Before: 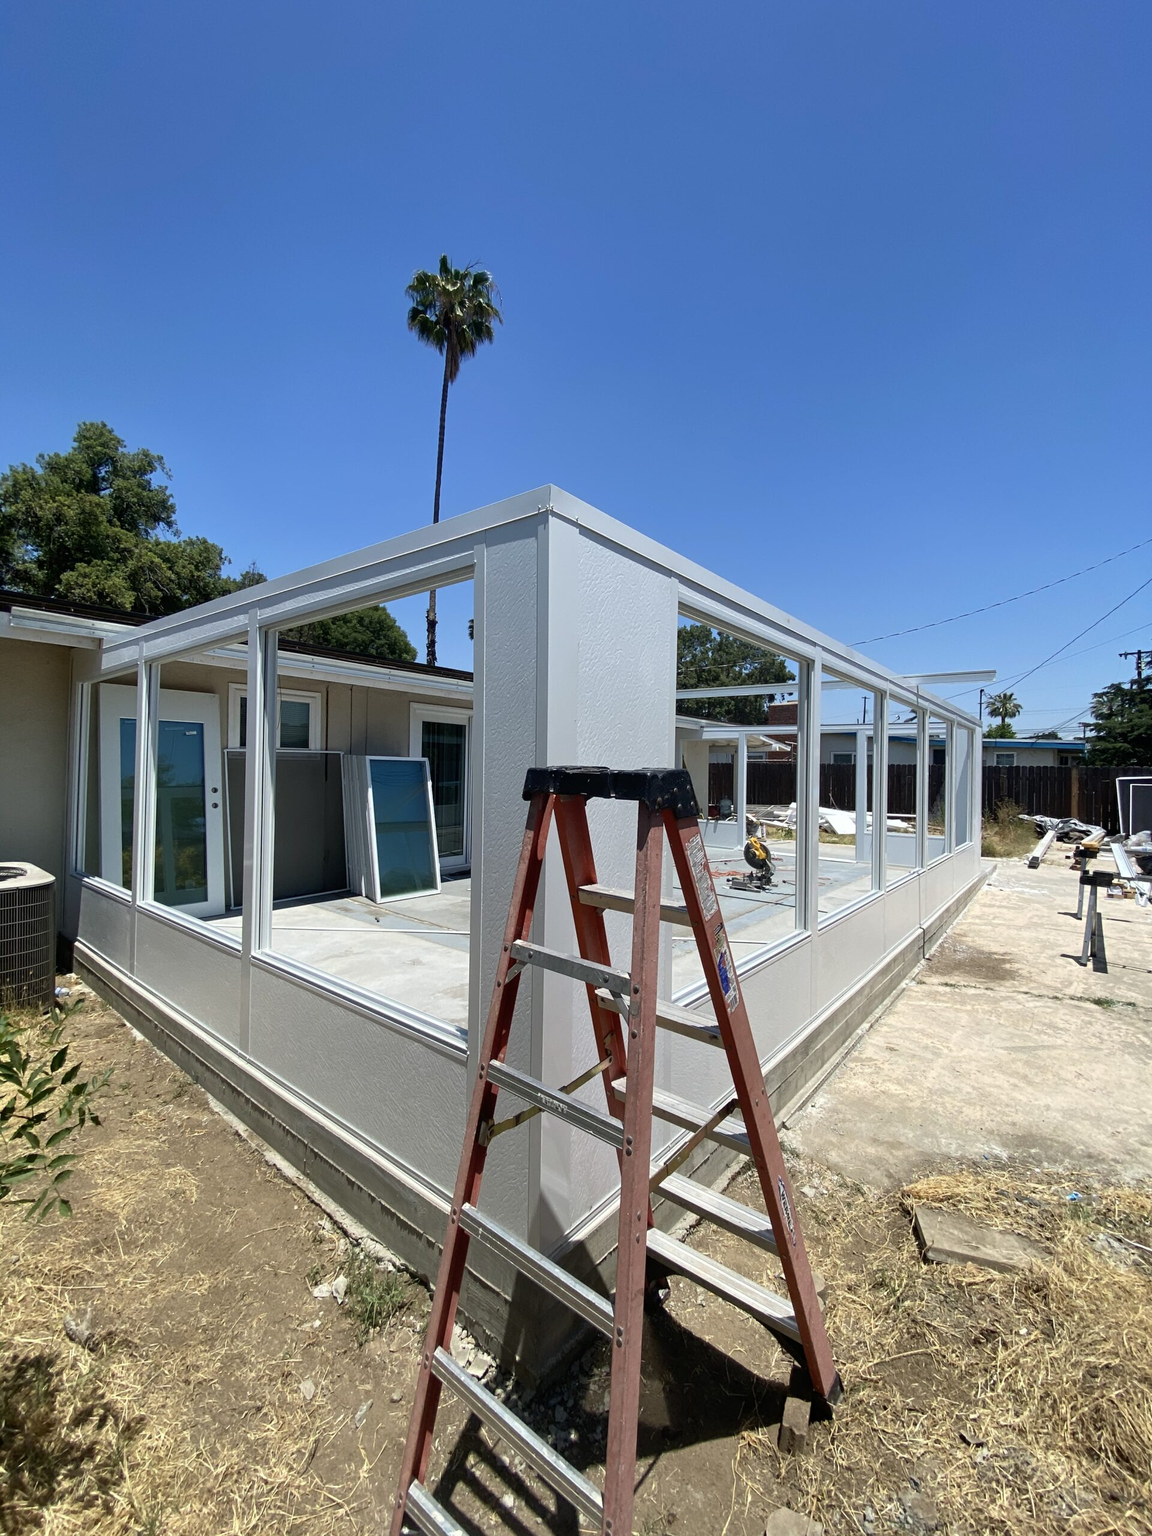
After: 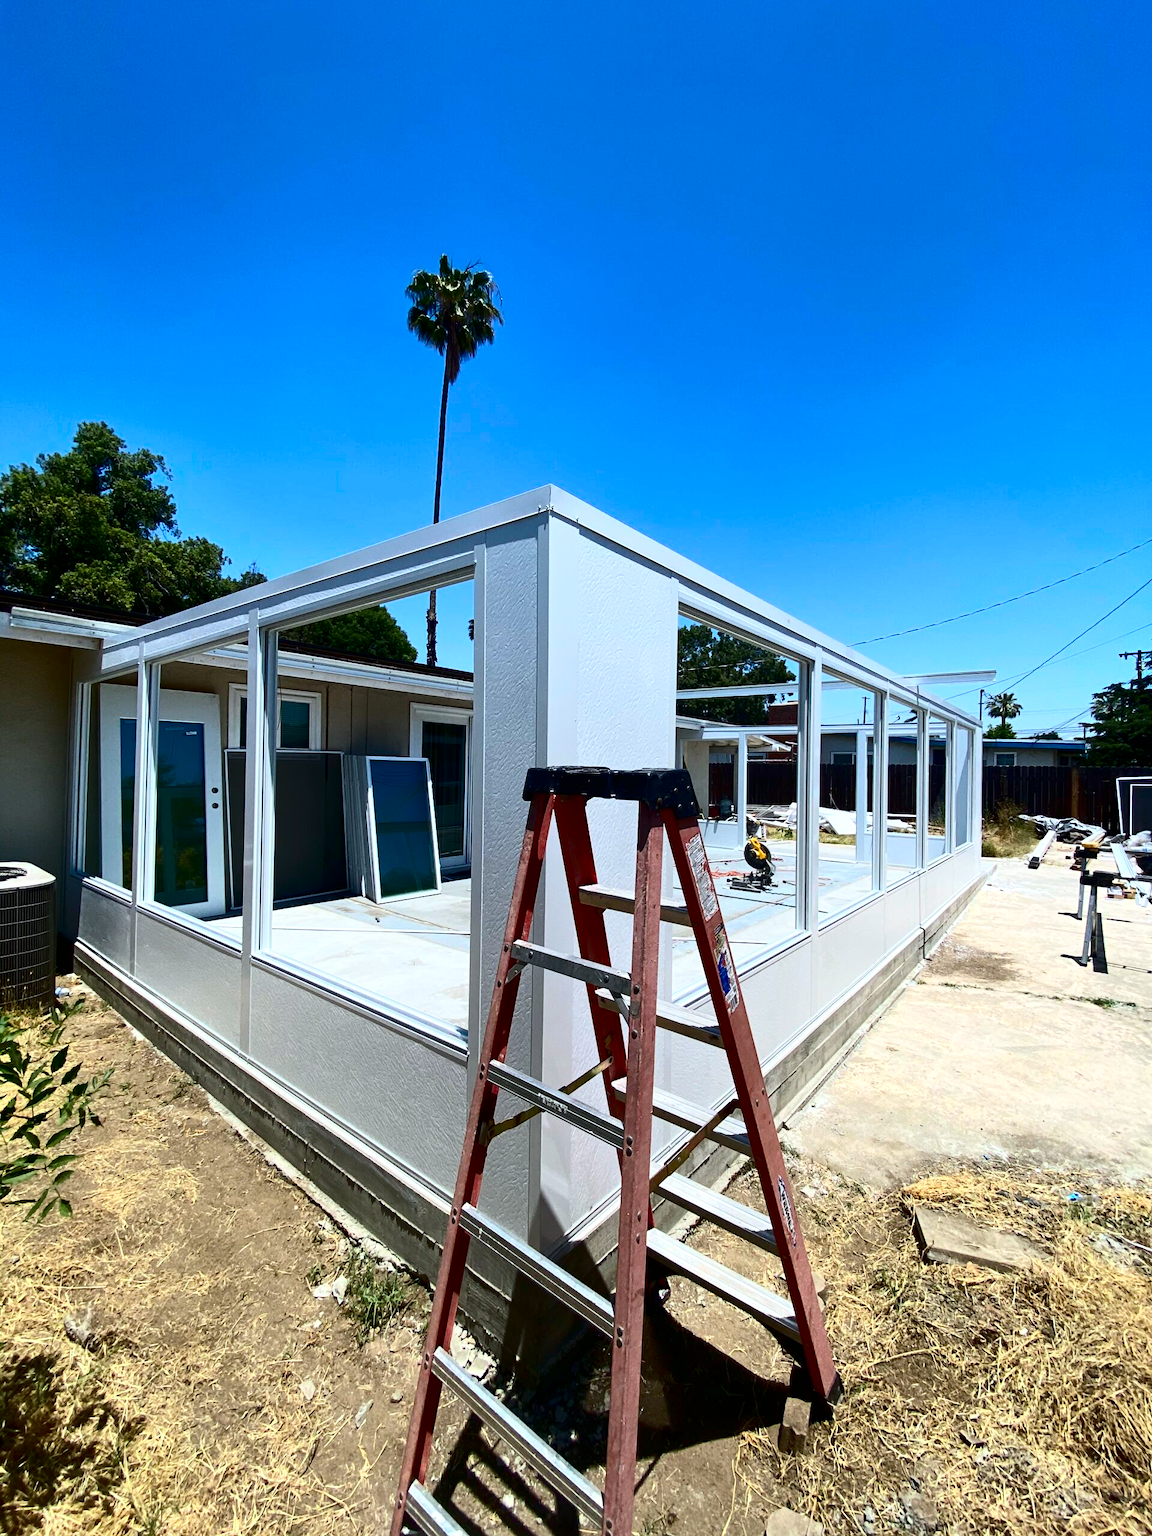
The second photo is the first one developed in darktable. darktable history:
contrast brightness saturation: contrast 0.32, brightness -0.08, saturation 0.17
exposure: exposure 0.207 EV, compensate highlight preservation false
white balance: red 0.976, blue 1.04
color correction: saturation 1.1
